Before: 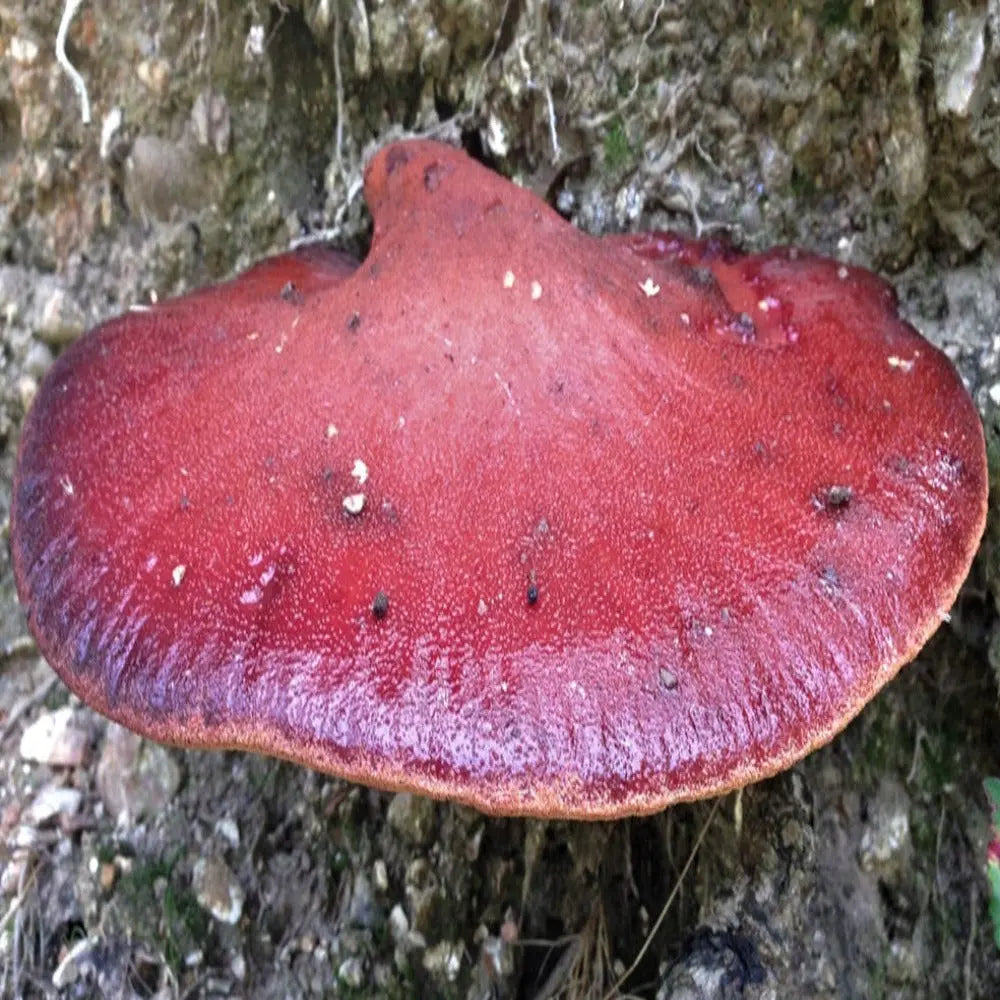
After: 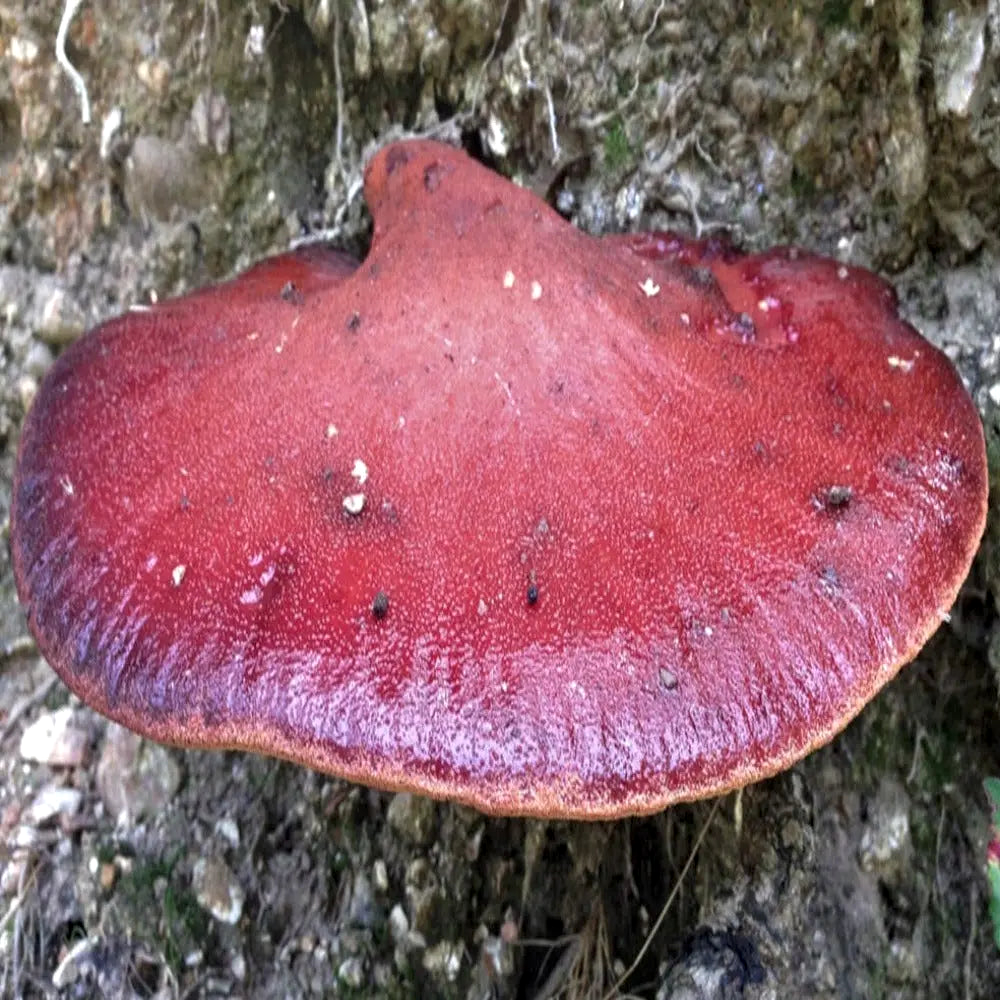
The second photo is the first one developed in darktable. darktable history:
local contrast: highlights 106%, shadows 100%, detail 119%, midtone range 0.2
